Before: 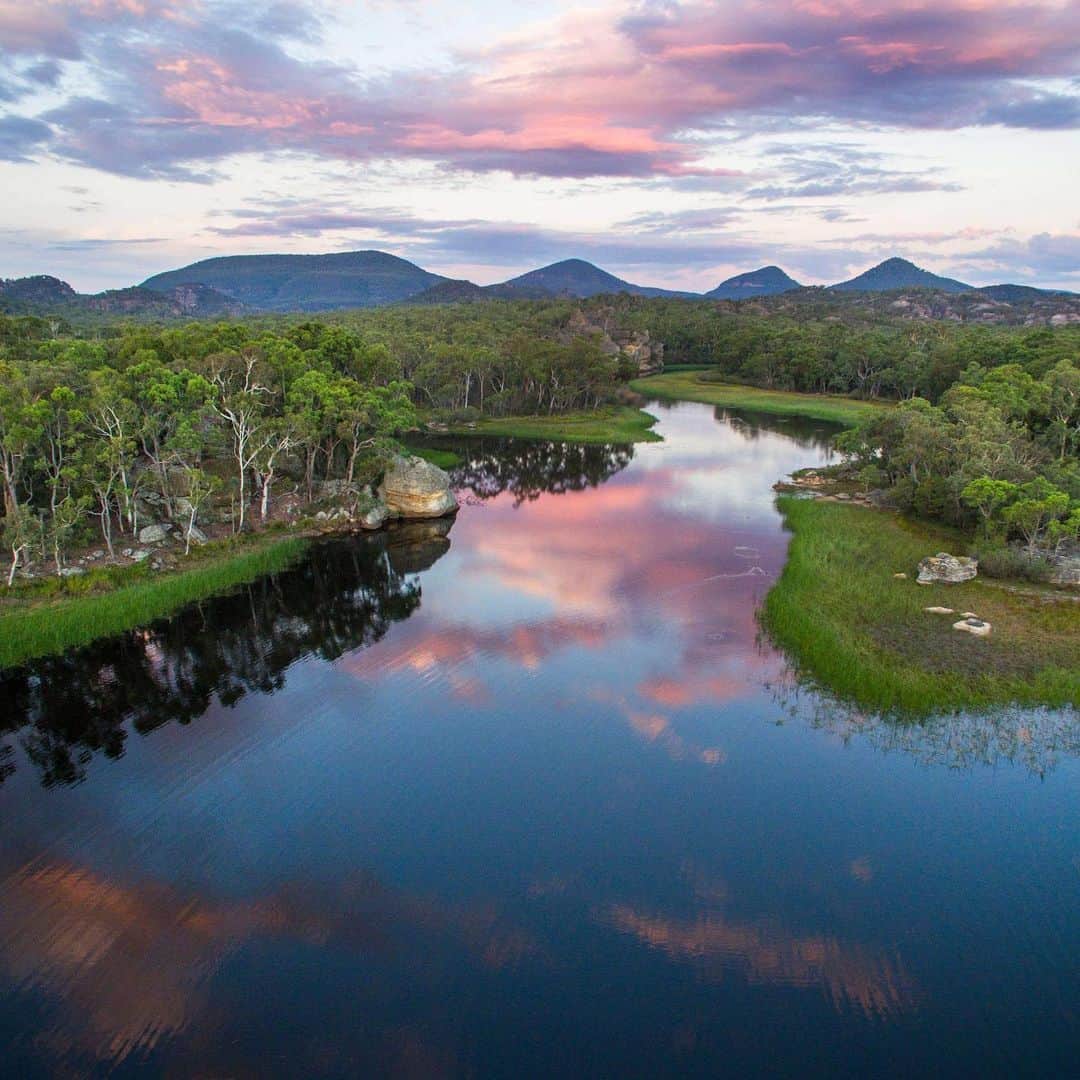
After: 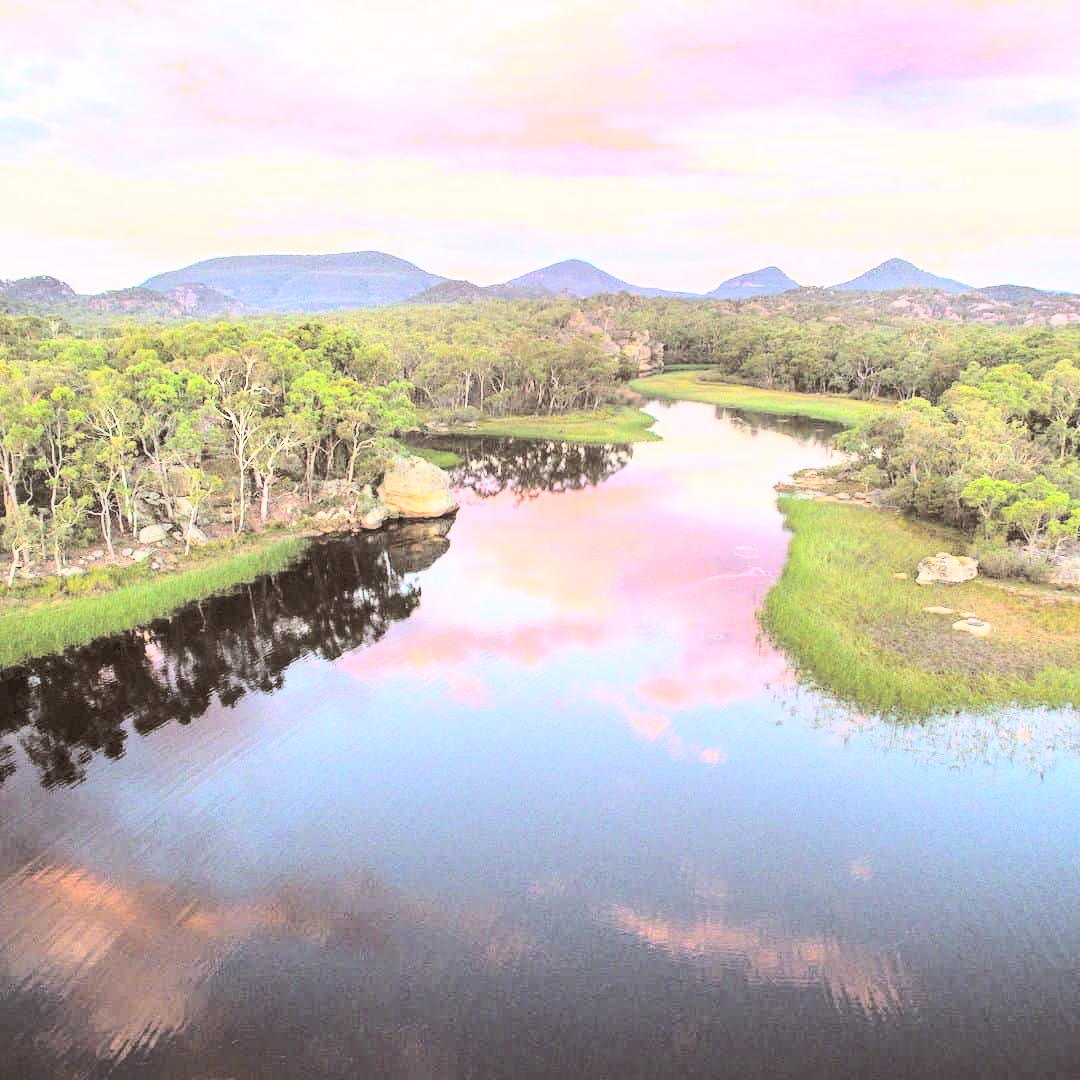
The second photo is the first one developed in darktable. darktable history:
color correction: highlights a* 6.27, highlights b* 8.19, shadows a* 5.94, shadows b* 7.23, saturation 0.9
tone equalizer: on, module defaults
rgb curve: curves: ch0 [(0, 0) (0.21, 0.15) (0.24, 0.21) (0.5, 0.75) (0.75, 0.96) (0.89, 0.99) (1, 1)]; ch1 [(0, 0.02) (0.21, 0.13) (0.25, 0.2) (0.5, 0.67) (0.75, 0.9) (0.89, 0.97) (1, 1)]; ch2 [(0, 0.02) (0.21, 0.13) (0.25, 0.2) (0.5, 0.67) (0.75, 0.9) (0.89, 0.97) (1, 1)], compensate middle gray true
contrast brightness saturation: brightness 1
